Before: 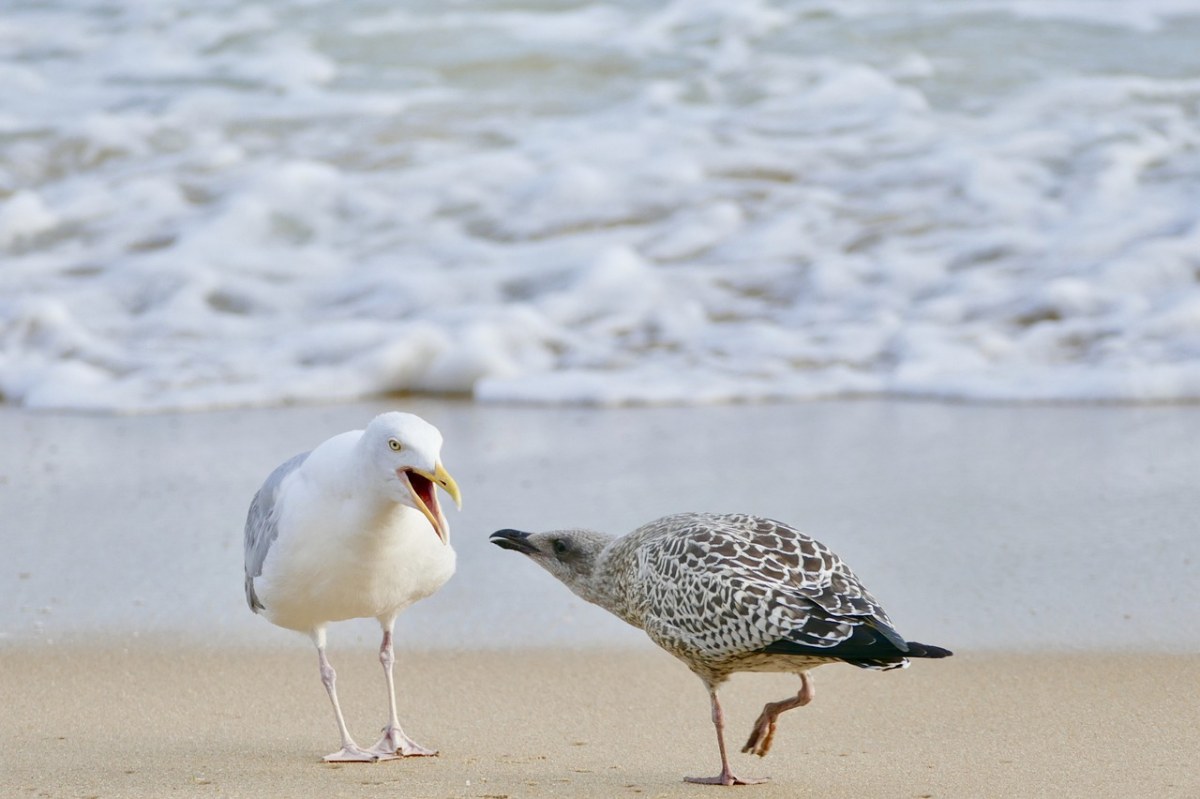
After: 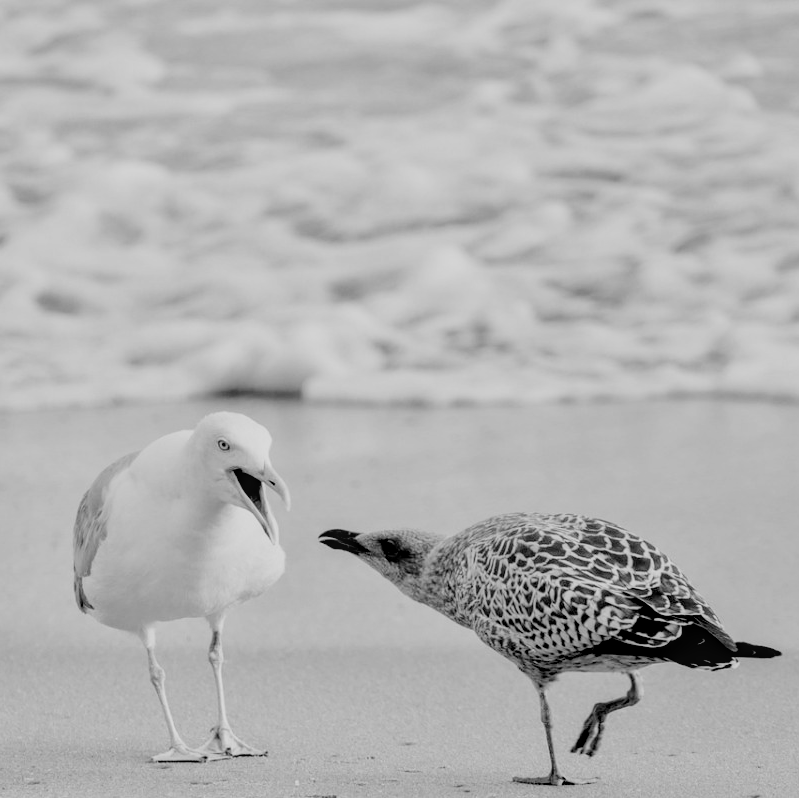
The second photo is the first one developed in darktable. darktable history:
local contrast: on, module defaults
color correction: saturation 0.8
crop and rotate: left 14.292%, right 19.041%
white balance: red 1.004, blue 1.096
monochrome: on, module defaults
filmic rgb: black relative exposure -2.85 EV, white relative exposure 4.56 EV, hardness 1.77, contrast 1.25, preserve chrominance no, color science v5 (2021)
